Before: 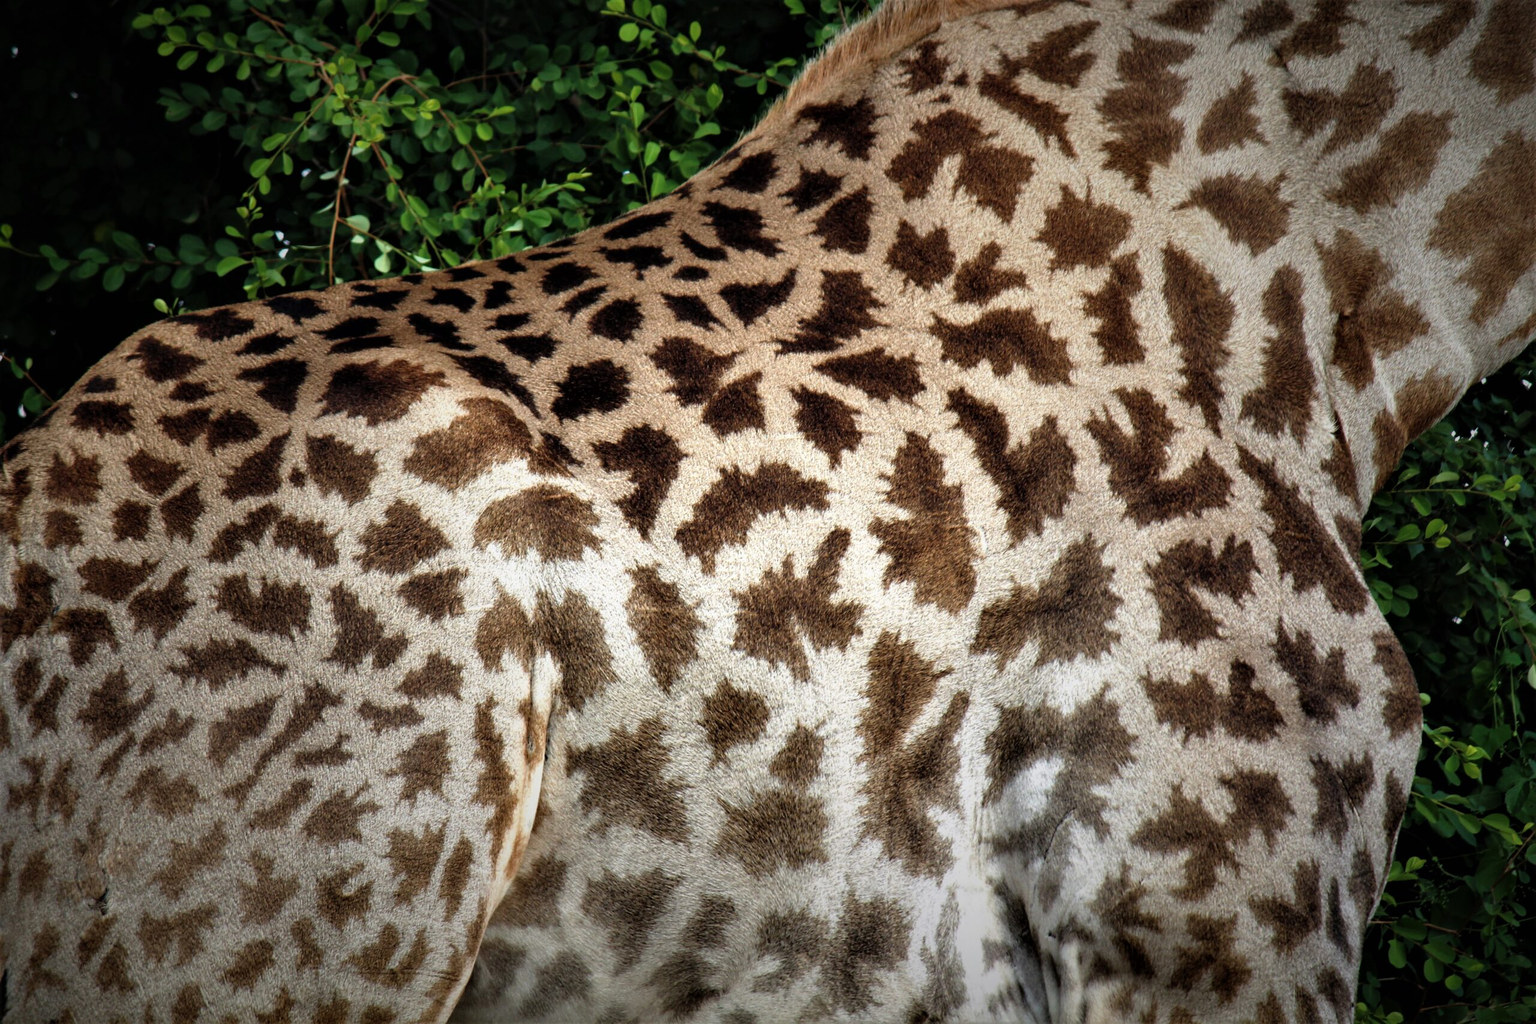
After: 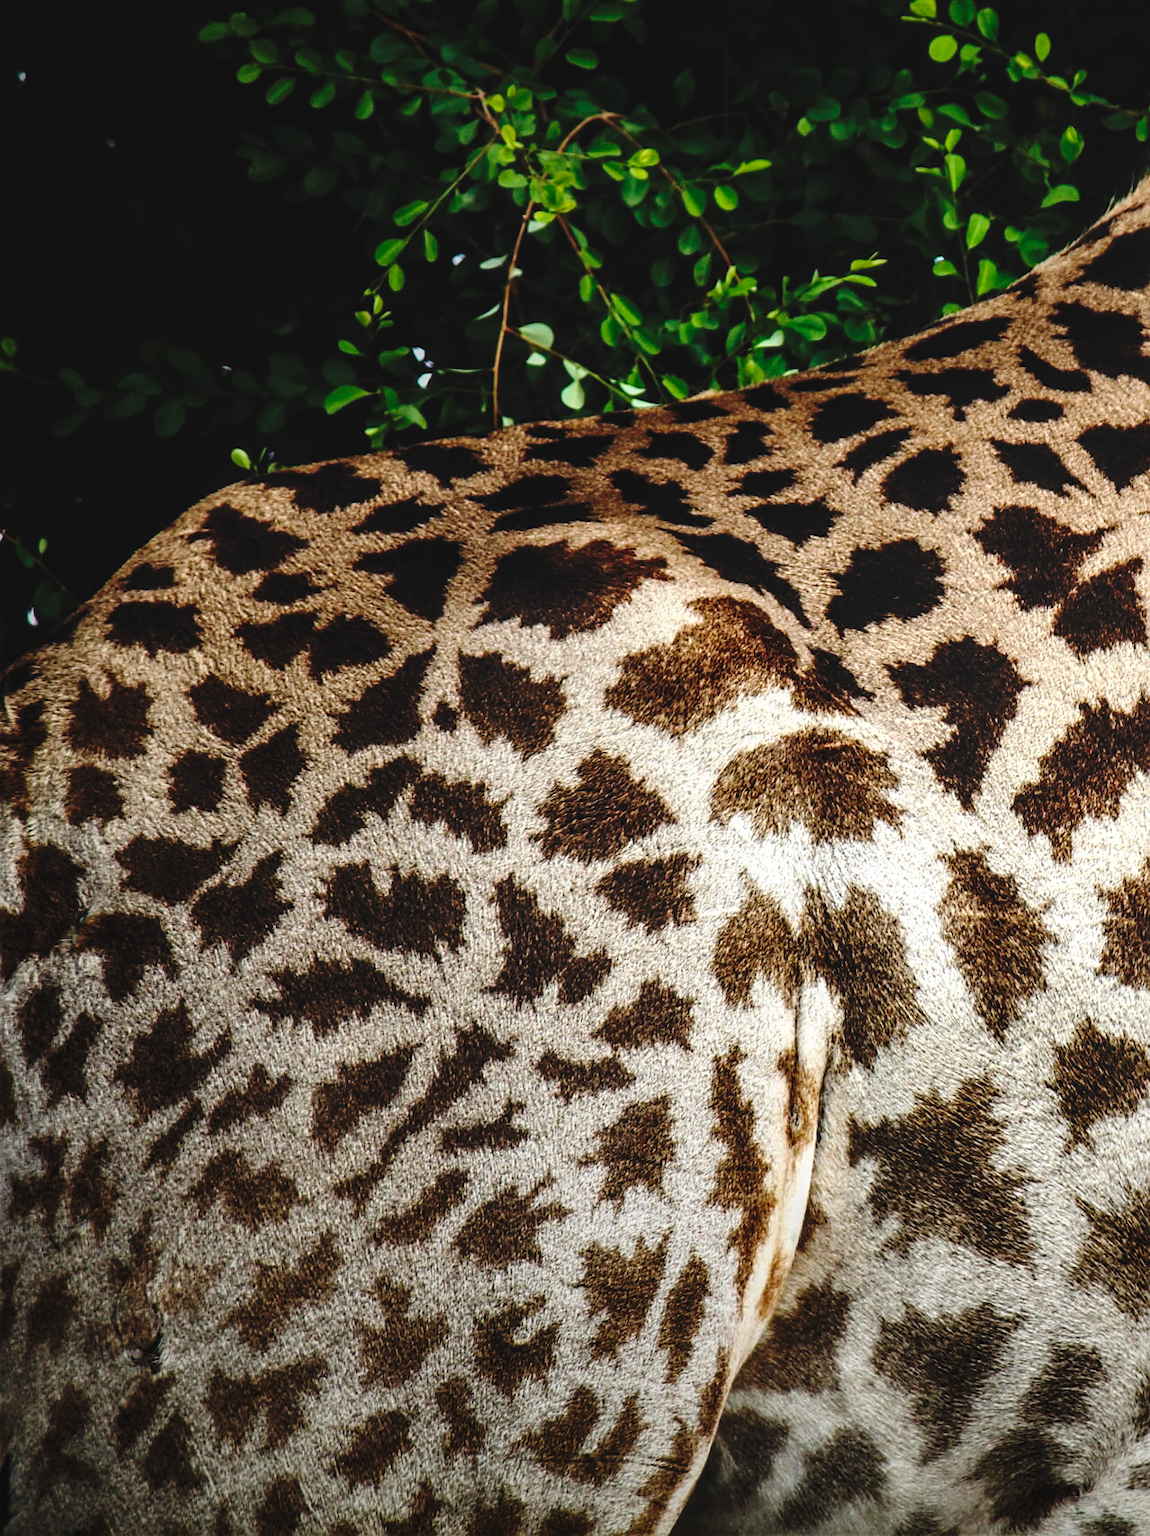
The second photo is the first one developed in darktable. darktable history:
crop and rotate: left 0.047%, top 0%, right 50.019%
contrast brightness saturation: contrast 0.195, brightness -0.109, saturation 0.211
local contrast: on, module defaults
levels: levels [0.031, 0.5, 0.969]
base curve: curves: ch0 [(0, 0.024) (0.055, 0.065) (0.121, 0.166) (0.236, 0.319) (0.693, 0.726) (1, 1)], preserve colors none
sharpen: amount 0.212
tone equalizer: edges refinement/feathering 500, mask exposure compensation -1.57 EV, preserve details guided filter
